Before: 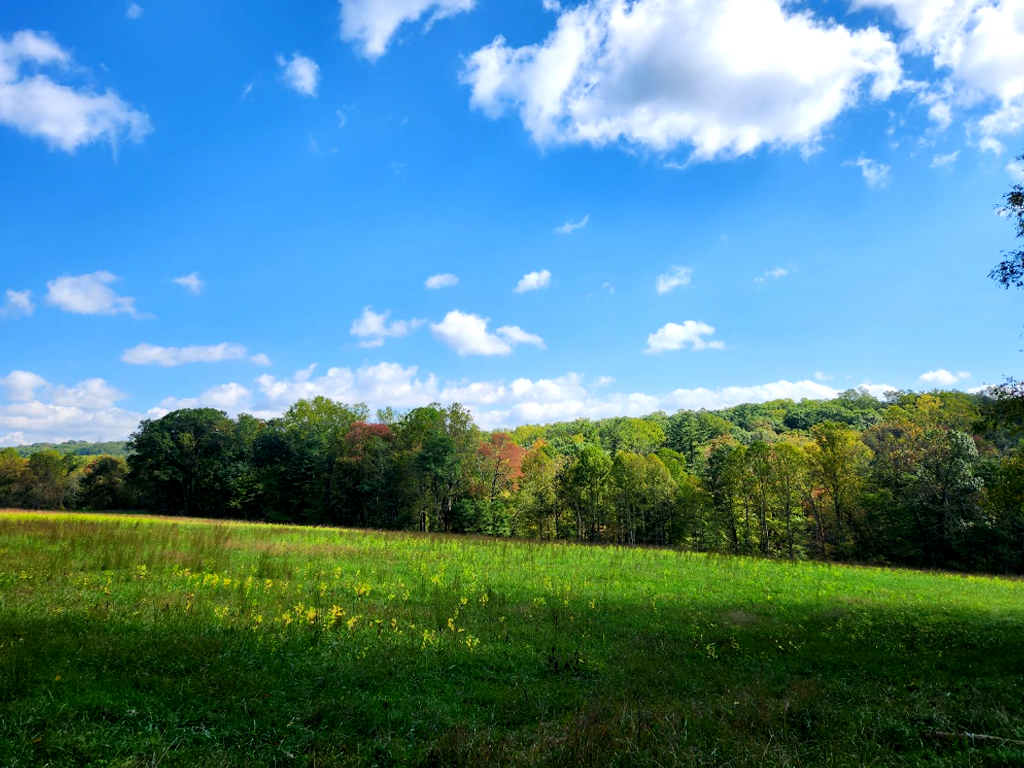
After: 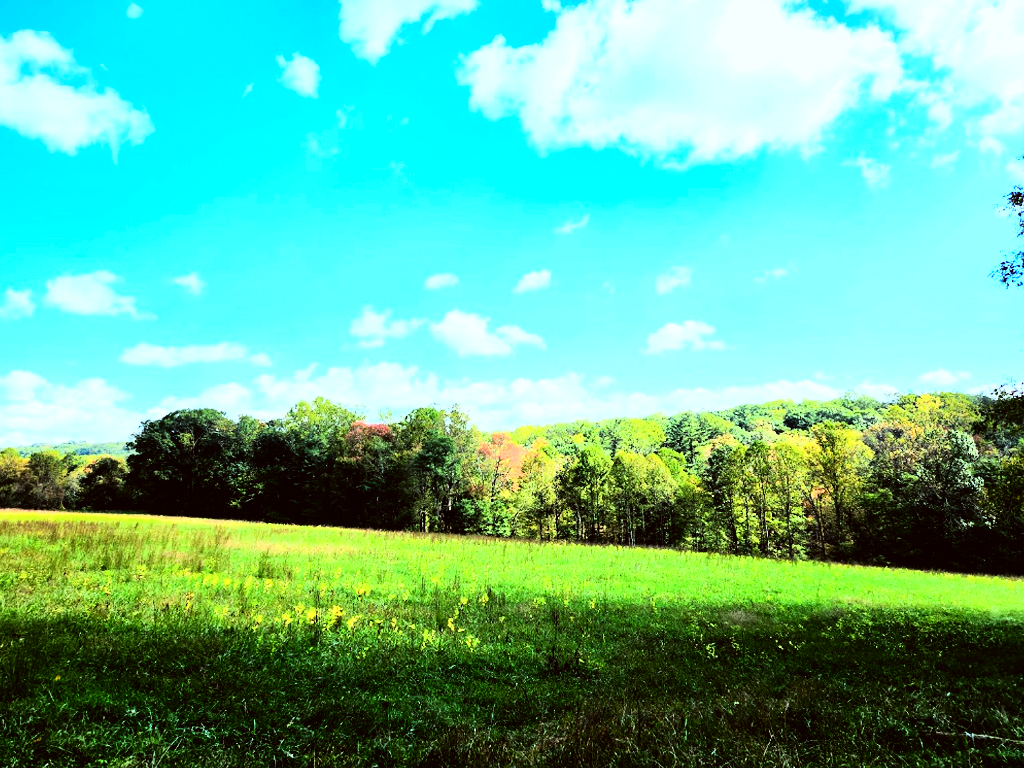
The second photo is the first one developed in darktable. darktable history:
color correction: highlights a* -4.98, highlights b* -3.76, shadows a* 3.83, shadows b* 4.08
rgb curve: curves: ch0 [(0, 0) (0.21, 0.15) (0.24, 0.21) (0.5, 0.75) (0.75, 0.96) (0.89, 0.99) (1, 1)]; ch1 [(0, 0.02) (0.21, 0.13) (0.25, 0.2) (0.5, 0.67) (0.75, 0.9) (0.89, 0.97) (1, 1)]; ch2 [(0, 0.02) (0.21, 0.13) (0.25, 0.2) (0.5, 0.67) (0.75, 0.9) (0.89, 0.97) (1, 1)], compensate middle gray true
exposure: exposure 0.6 EV, compensate highlight preservation false
